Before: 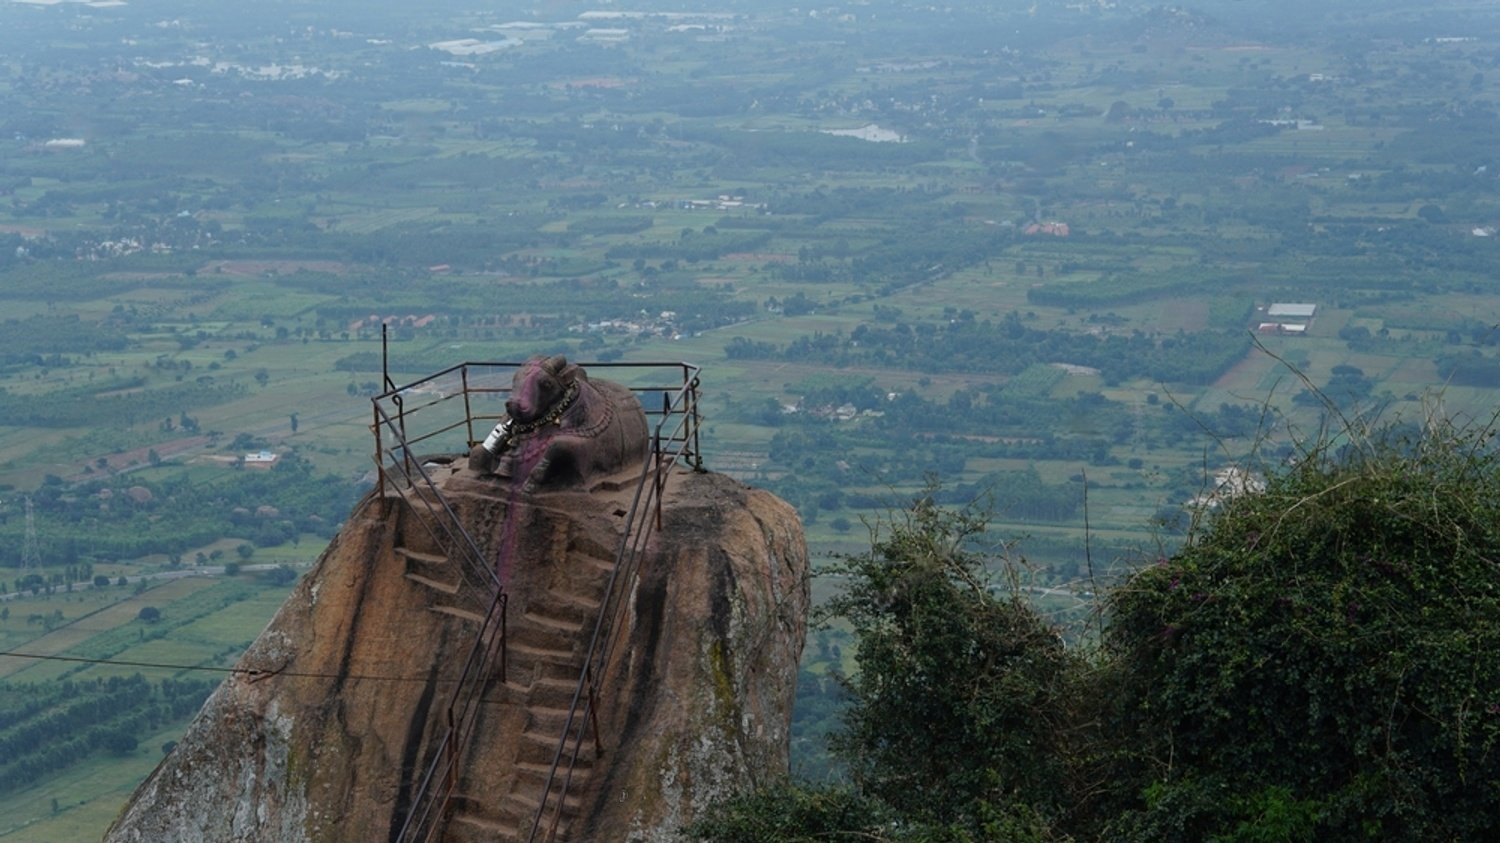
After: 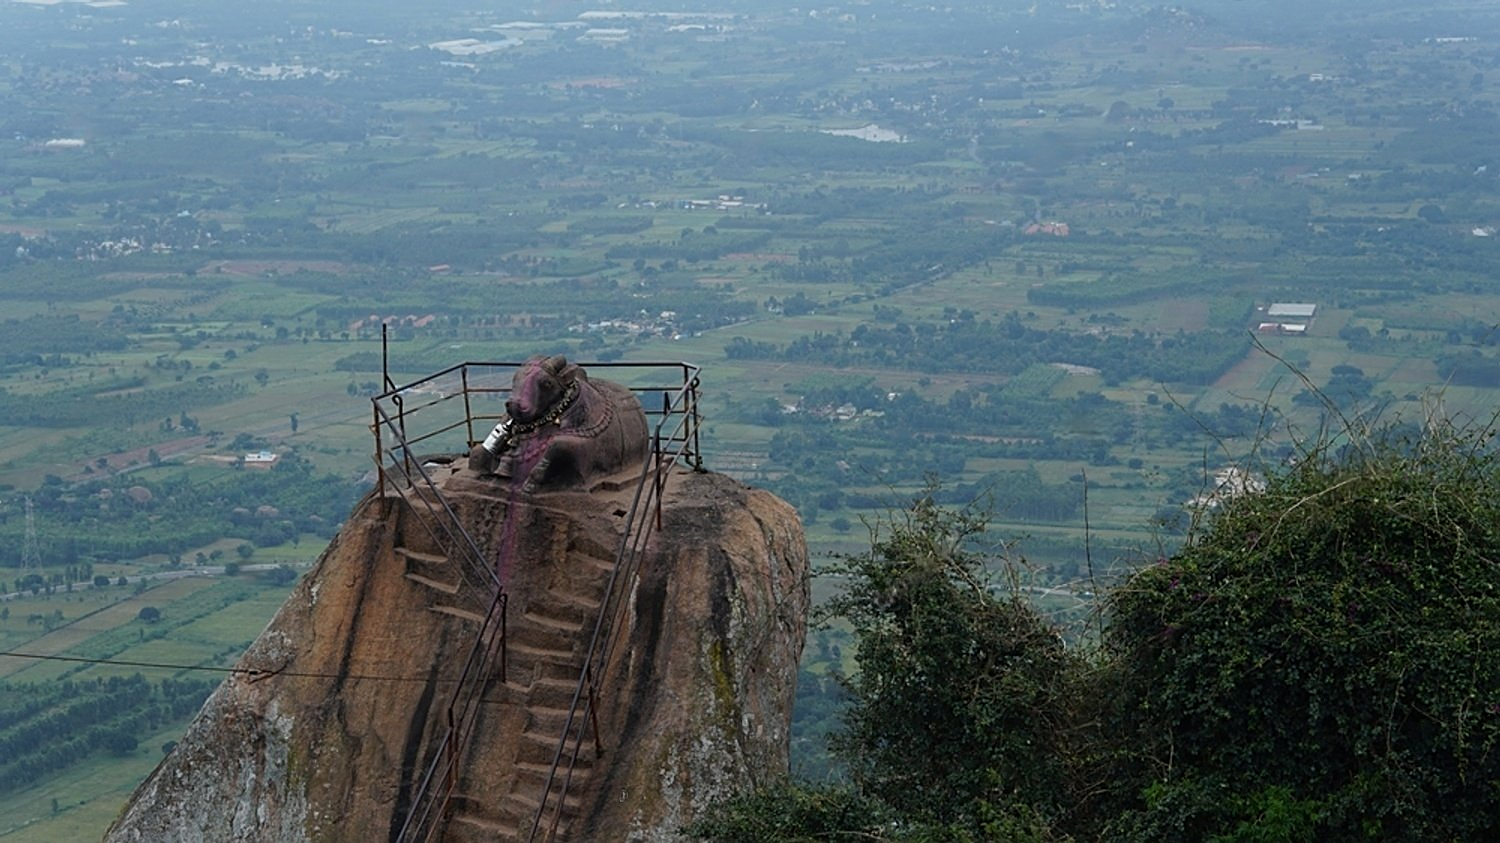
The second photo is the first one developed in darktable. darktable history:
rotate and perspective: automatic cropping original format, crop left 0, crop top 0
sharpen: on, module defaults
